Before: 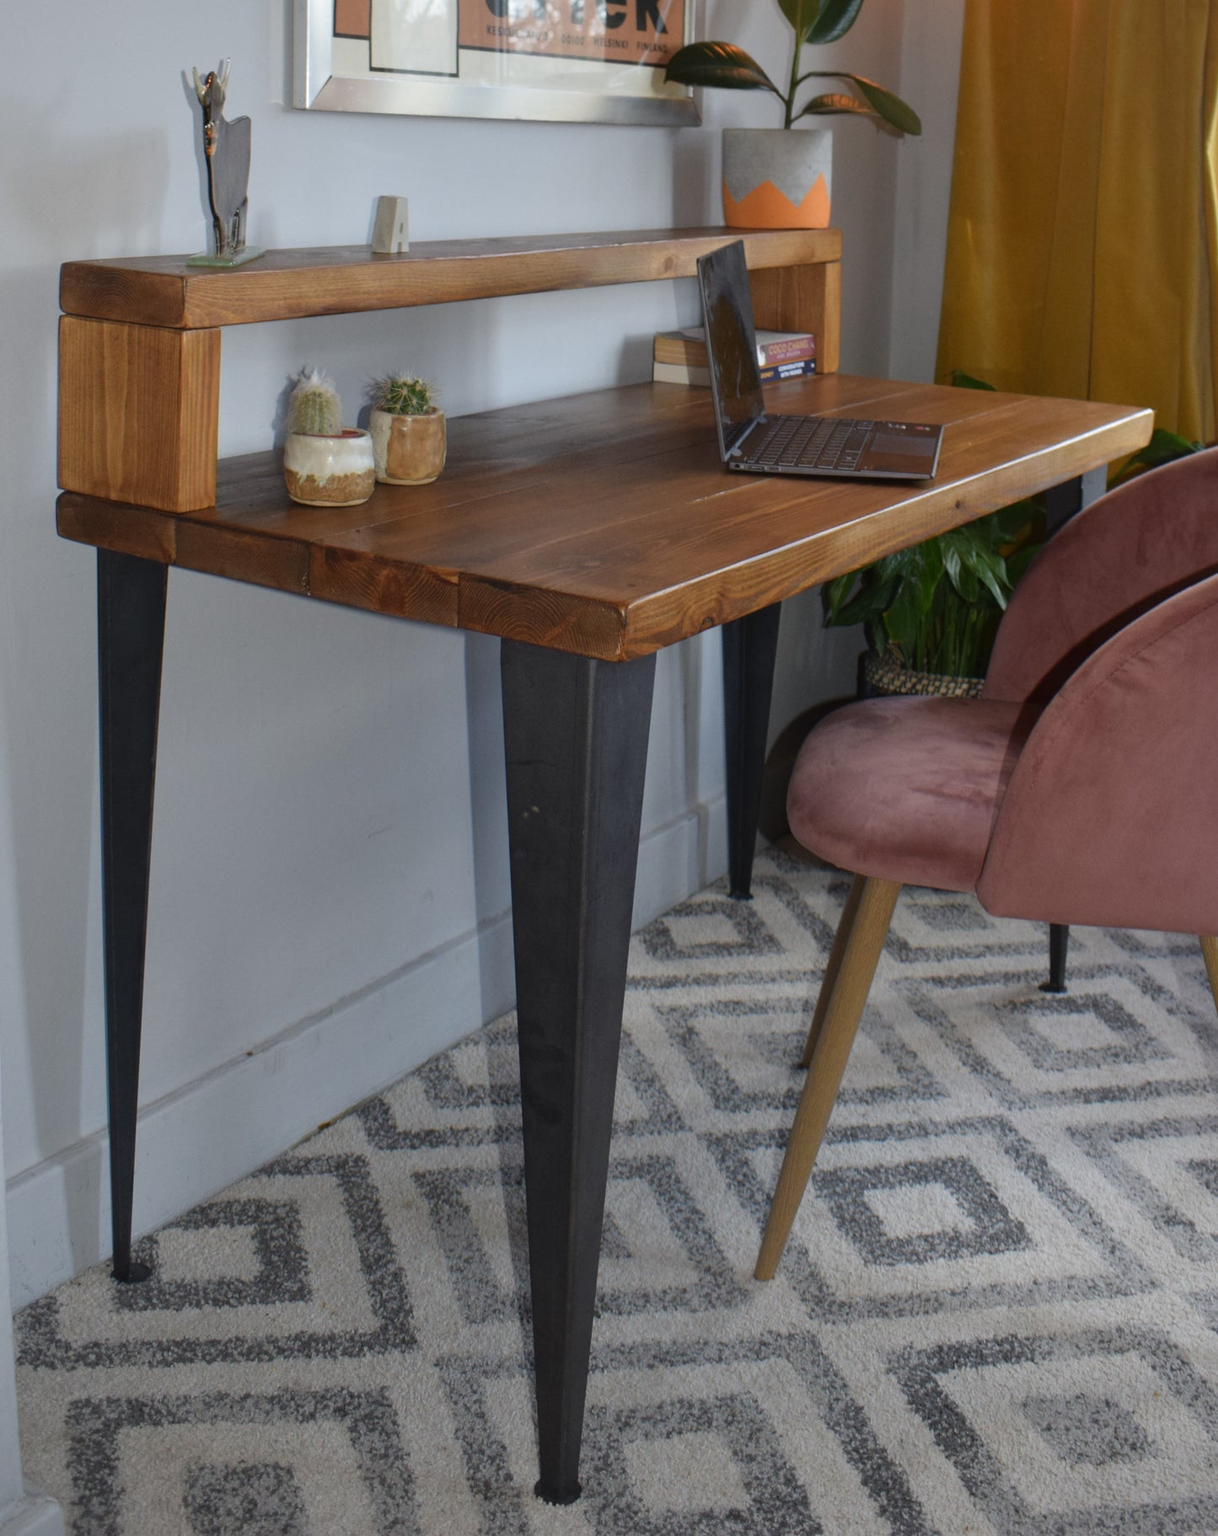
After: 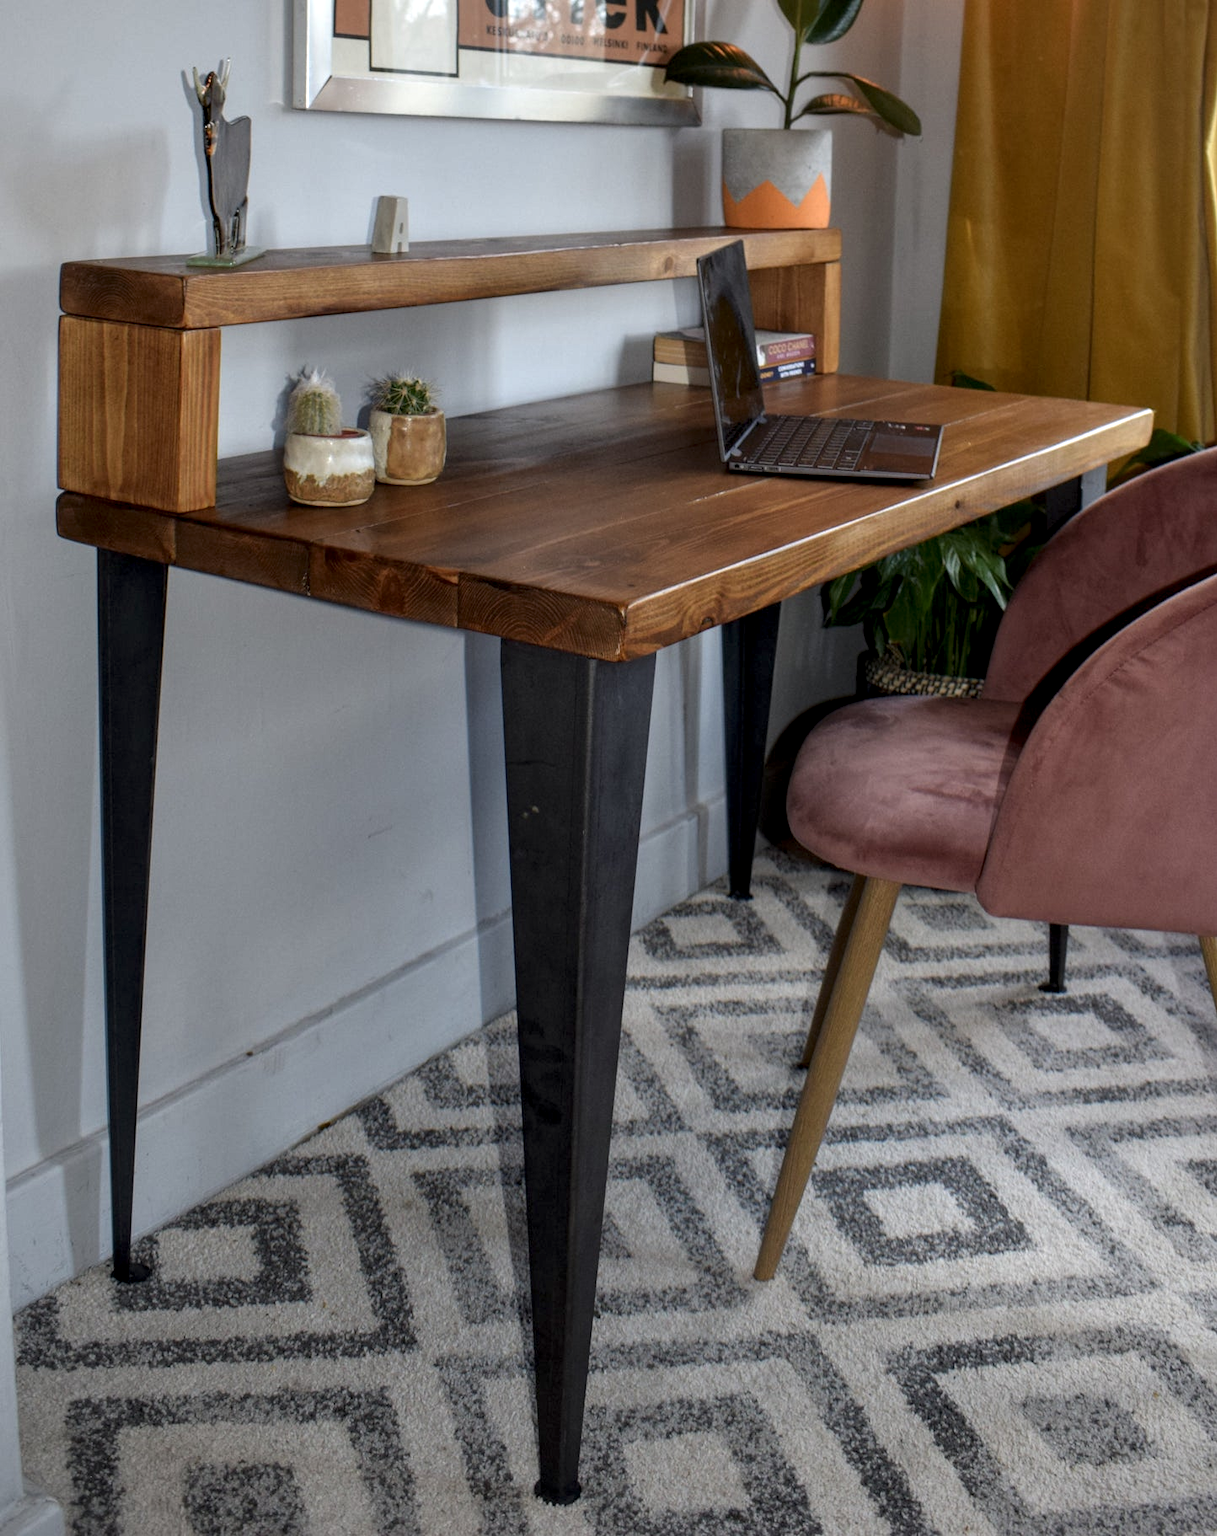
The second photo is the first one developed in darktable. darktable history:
rotate and perspective: automatic cropping off
local contrast: detail 150%
